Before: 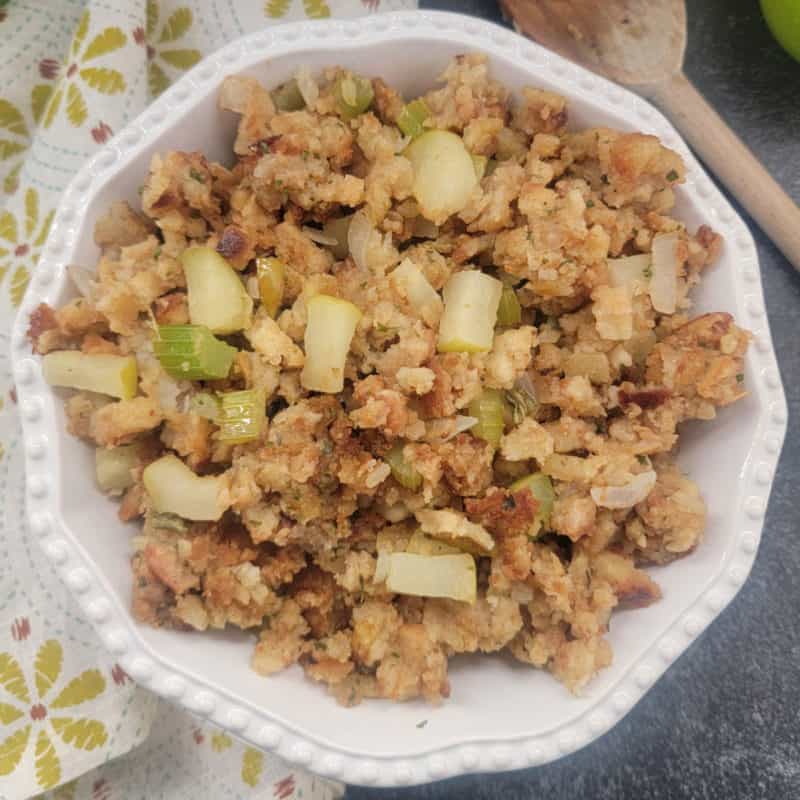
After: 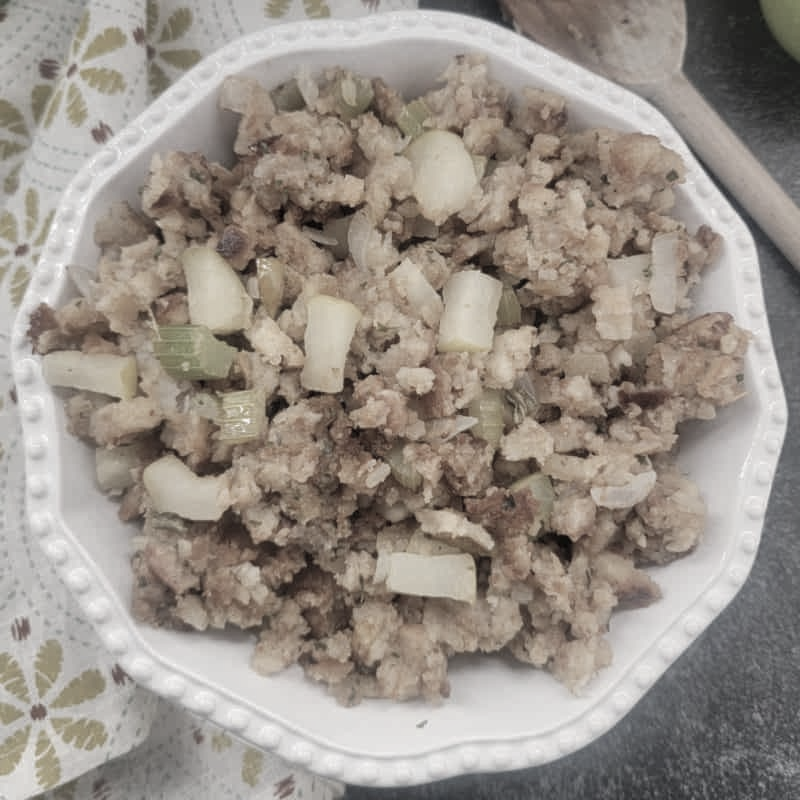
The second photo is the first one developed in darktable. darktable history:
color correction: saturation 0.3
shadows and highlights: low approximation 0.01, soften with gaussian
